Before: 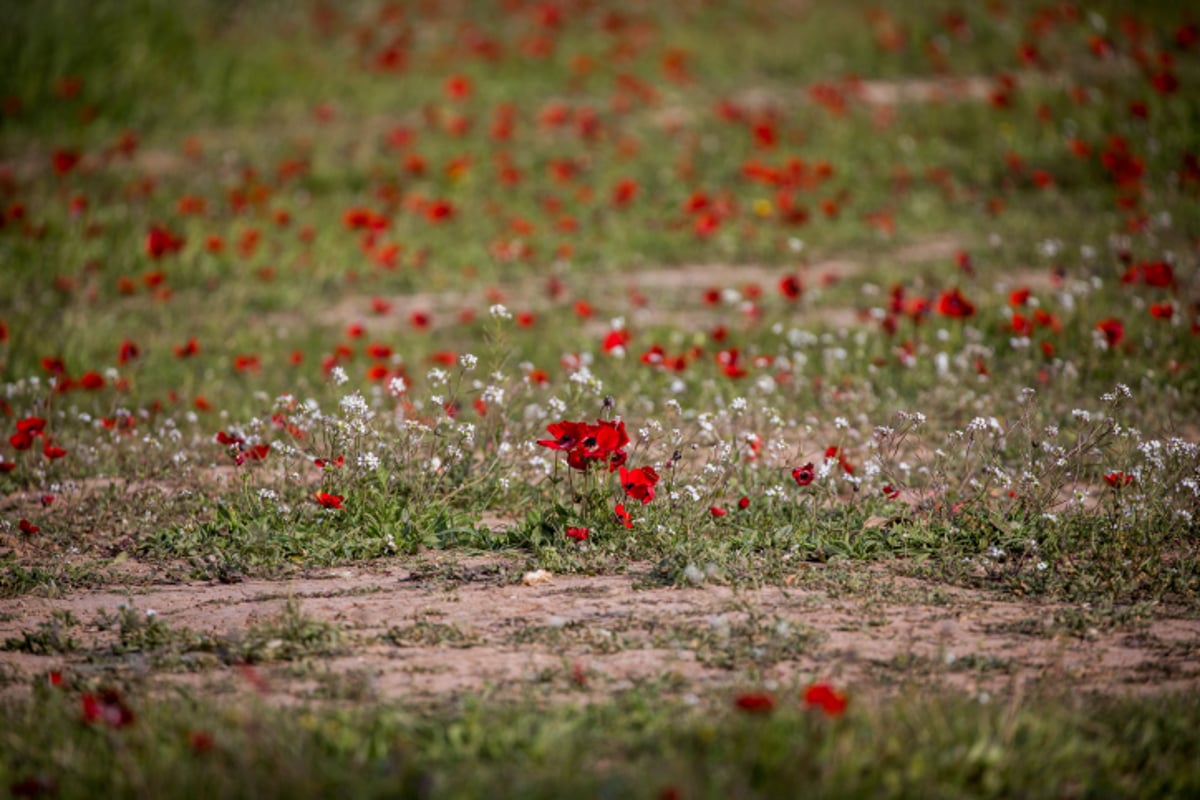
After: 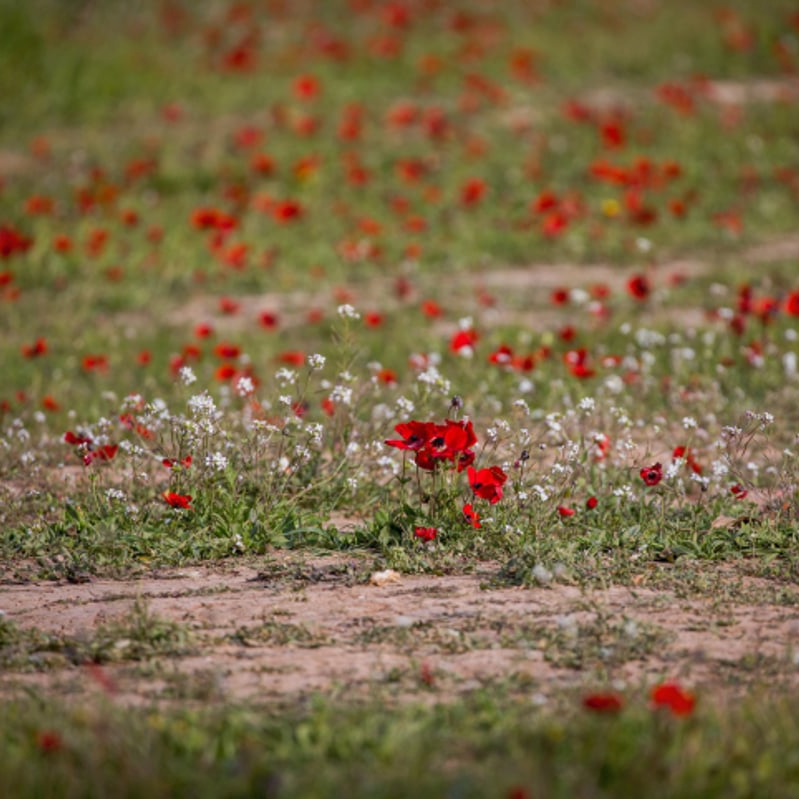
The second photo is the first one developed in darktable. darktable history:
shadows and highlights: on, module defaults
tone equalizer: on, module defaults
crop and rotate: left 12.673%, right 20.66%
